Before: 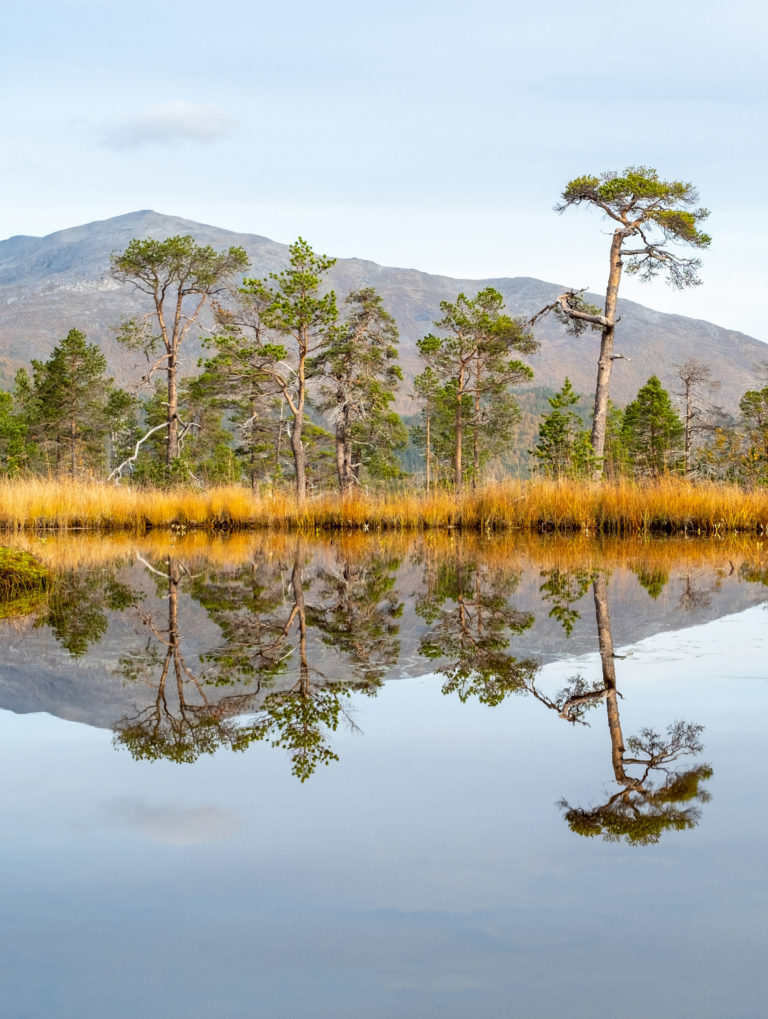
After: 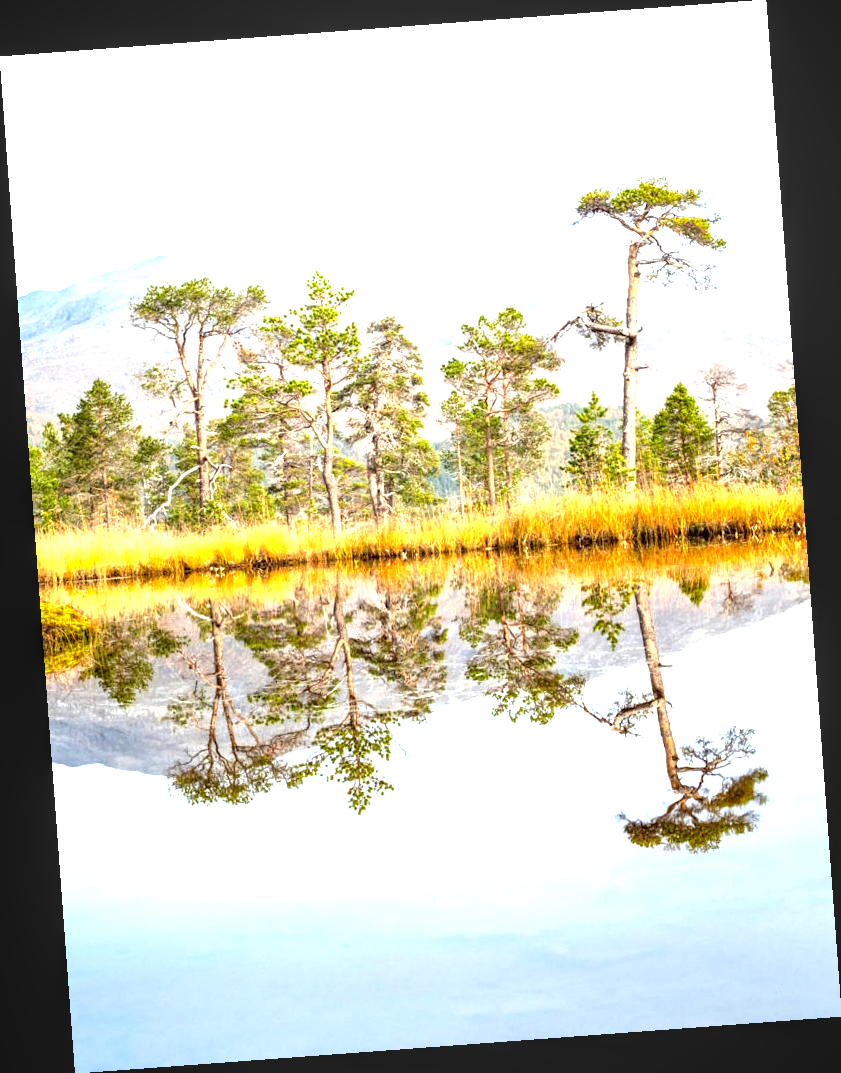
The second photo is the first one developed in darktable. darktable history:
local contrast: on, module defaults
rotate and perspective: rotation -4.25°, automatic cropping off
exposure: black level correction 0, exposure 1.55 EV, compensate exposure bias true, compensate highlight preservation false
